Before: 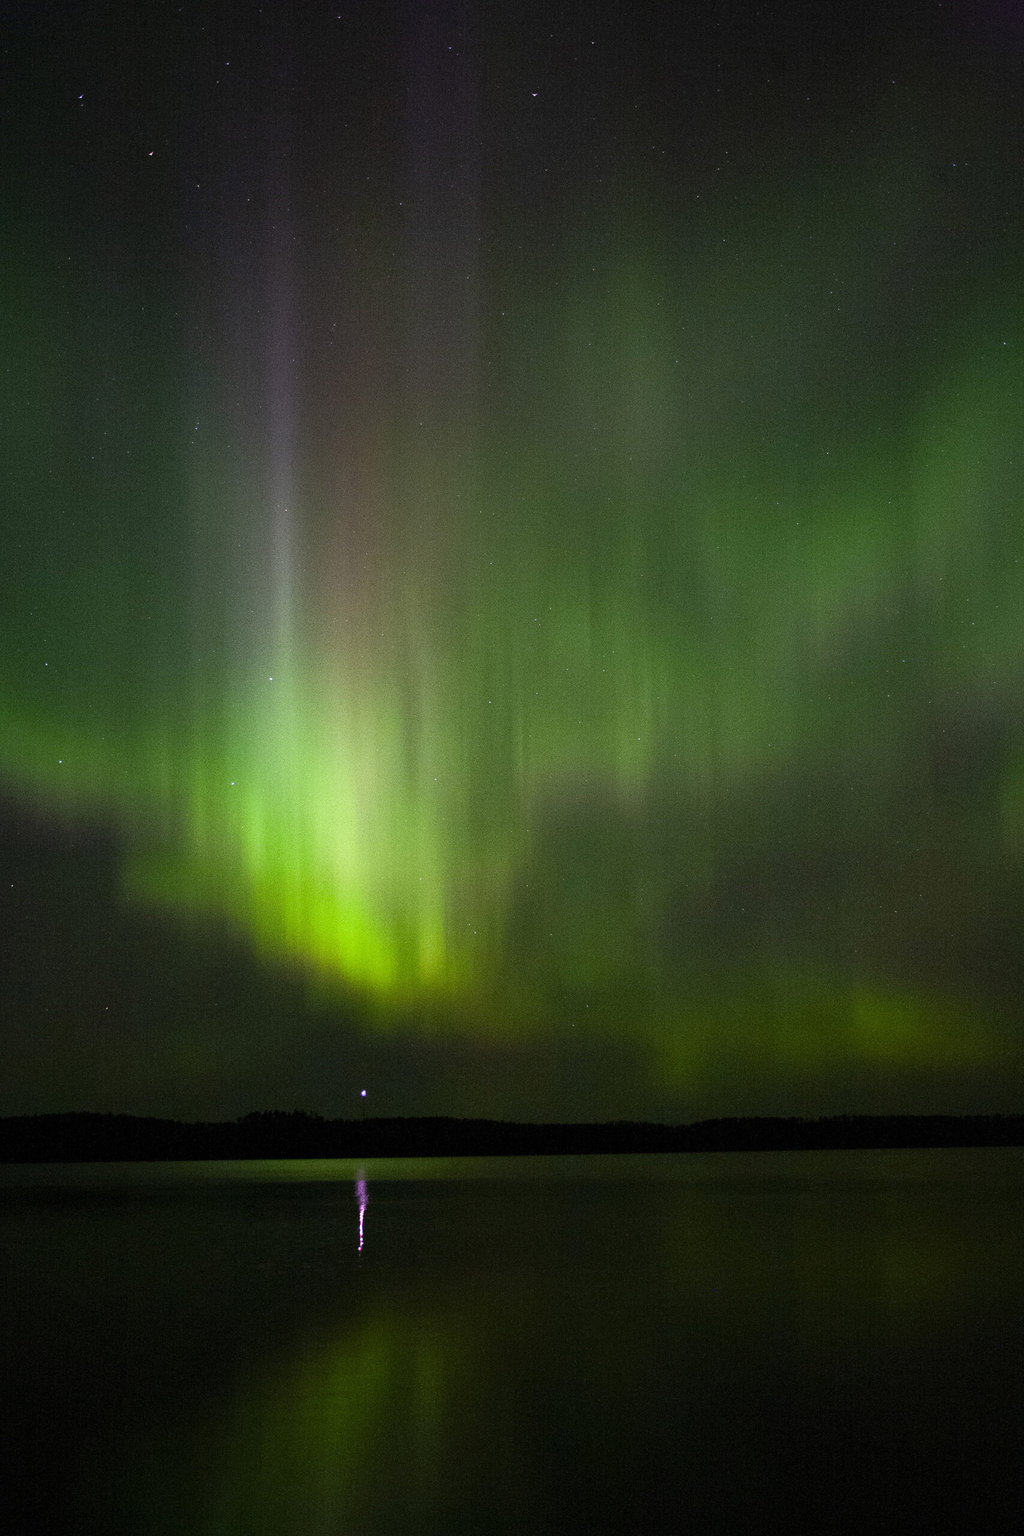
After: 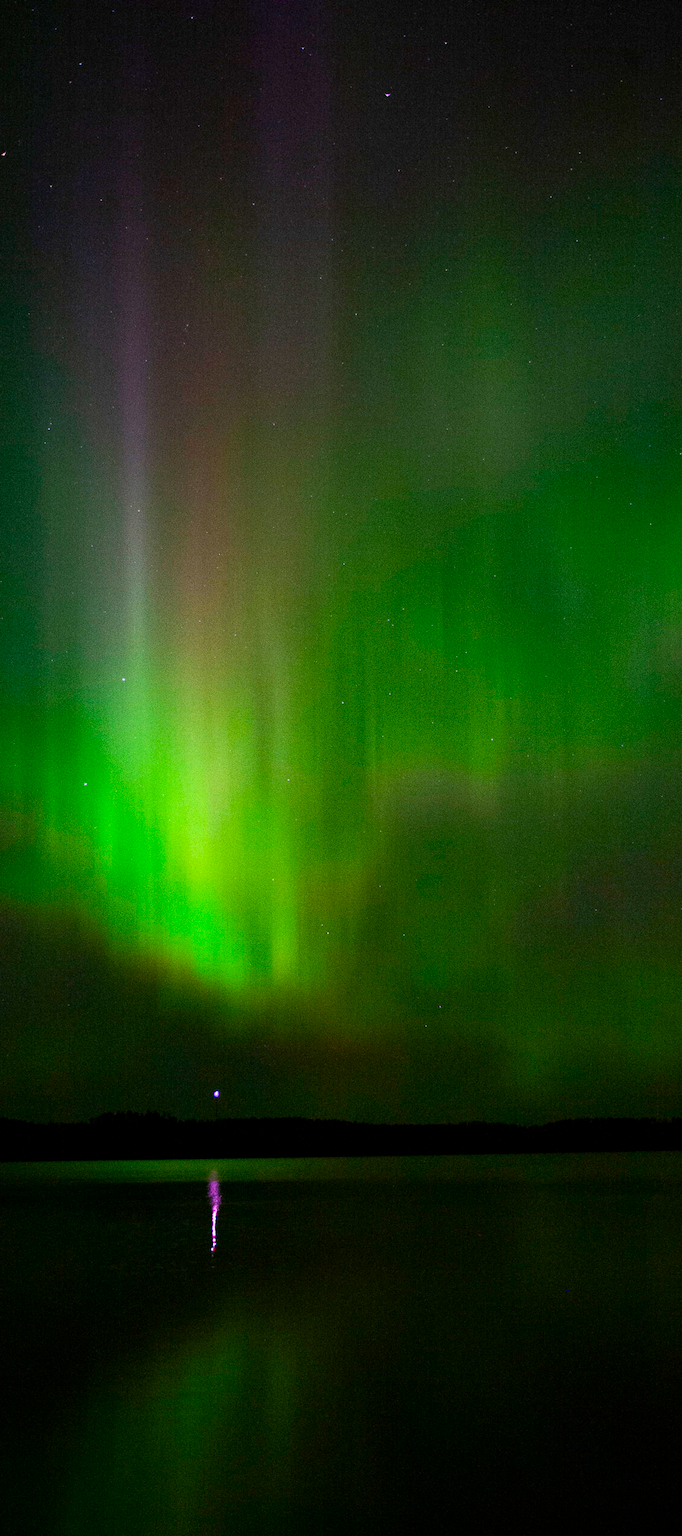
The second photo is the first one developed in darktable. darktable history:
crop and rotate: left 14.448%, right 18.895%
color balance rgb: perceptual saturation grading › global saturation 12.116%, global vibrance 9.198%
contrast brightness saturation: brightness -0.015, saturation 0.365
